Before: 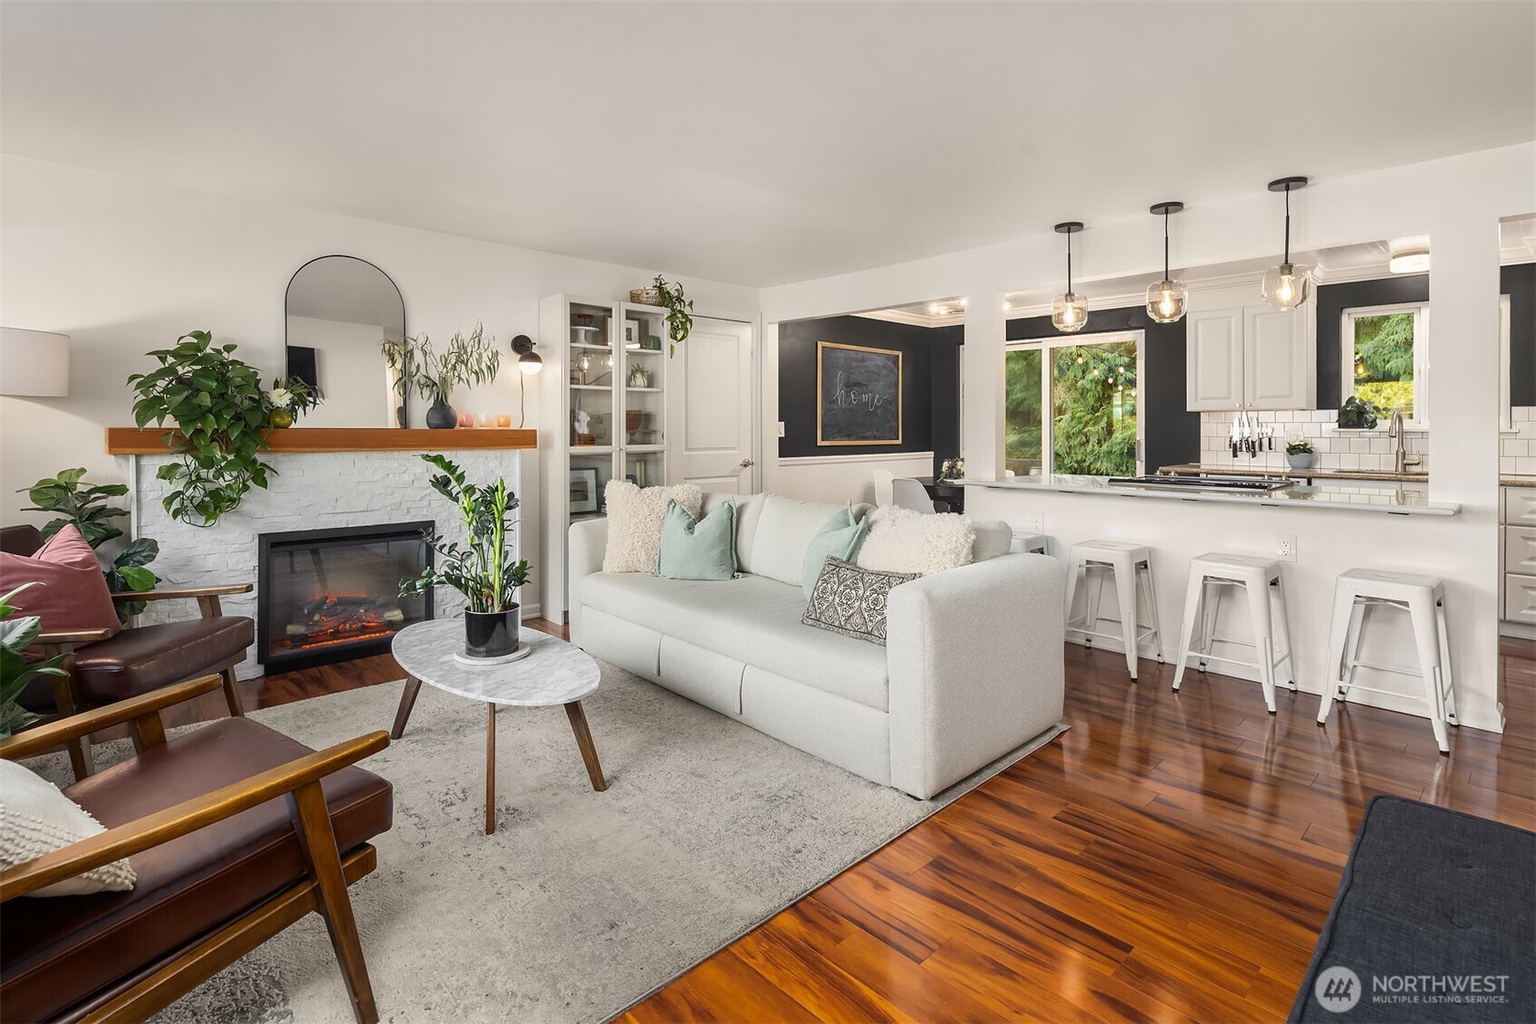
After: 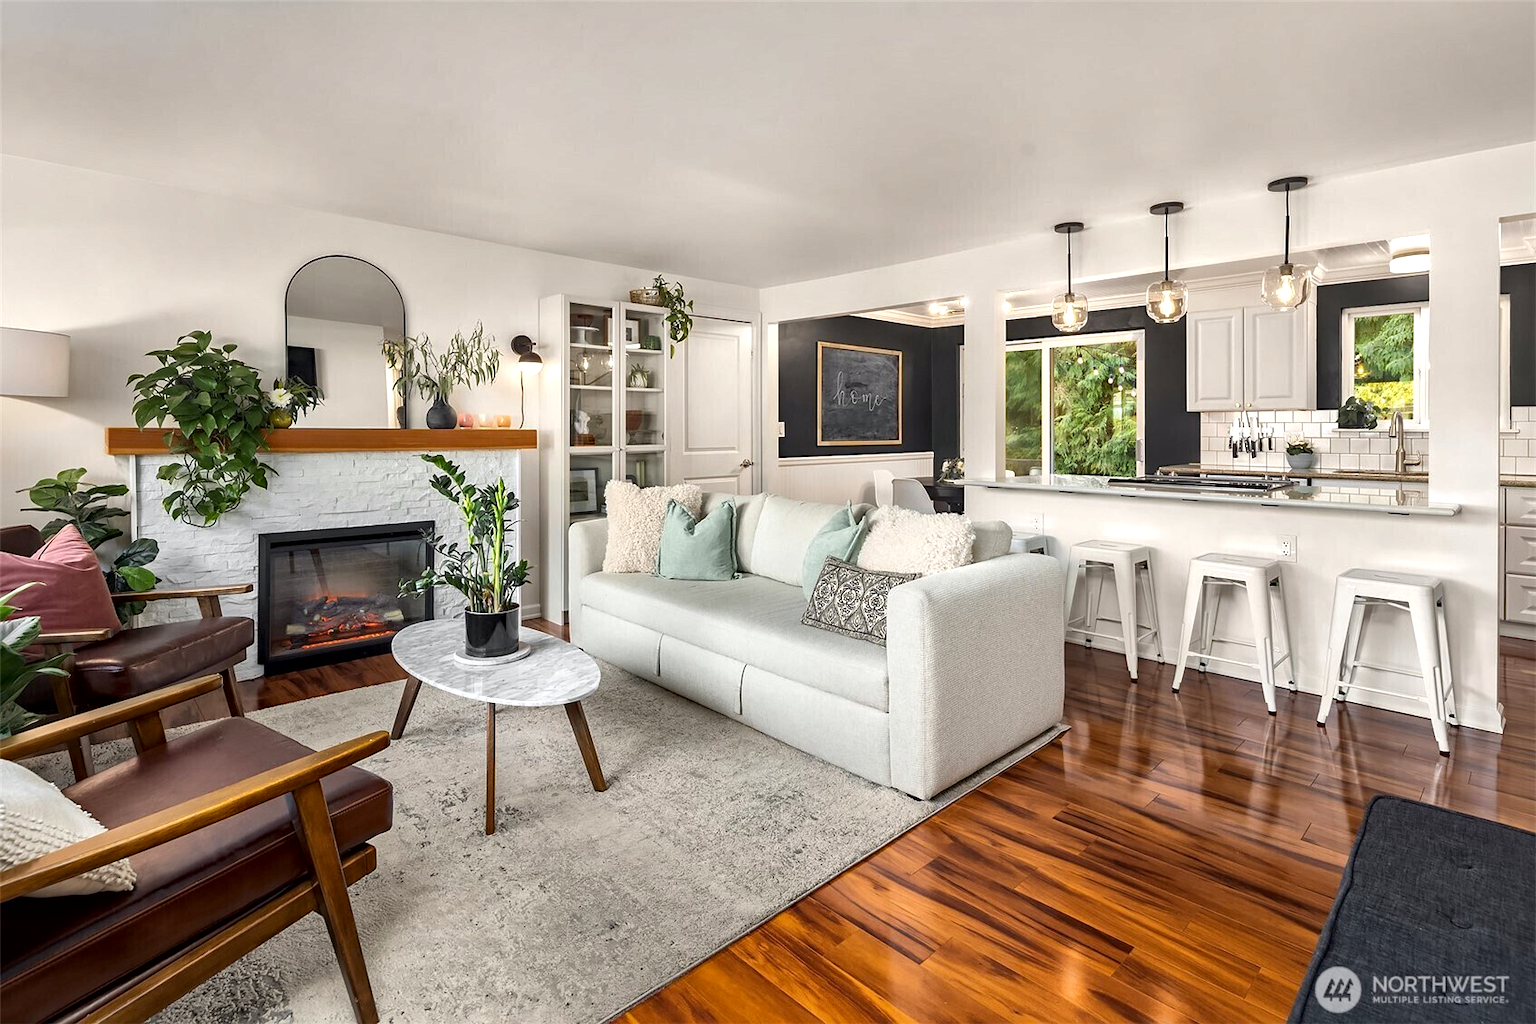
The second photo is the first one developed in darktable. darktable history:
haze removal: compatibility mode true, adaptive false
local contrast: mode bilateral grid, contrast 20, coarseness 50, detail 150%, midtone range 0.2
exposure: exposure 0.236 EV, compensate highlight preservation false
